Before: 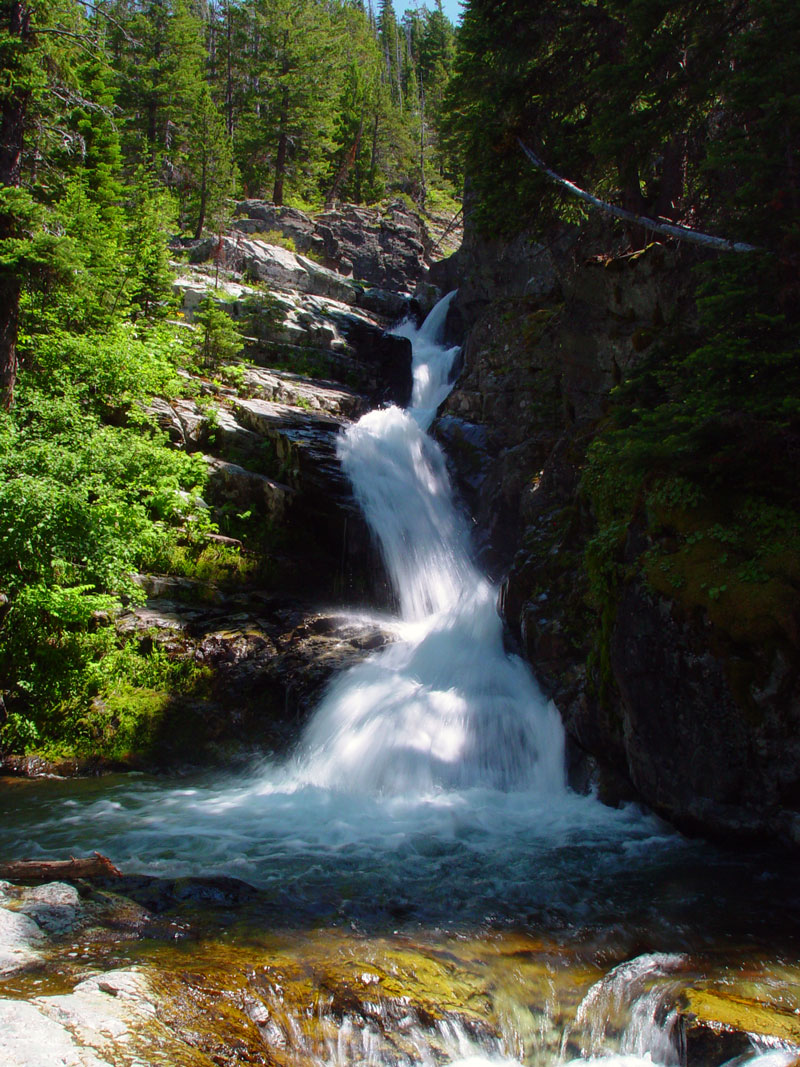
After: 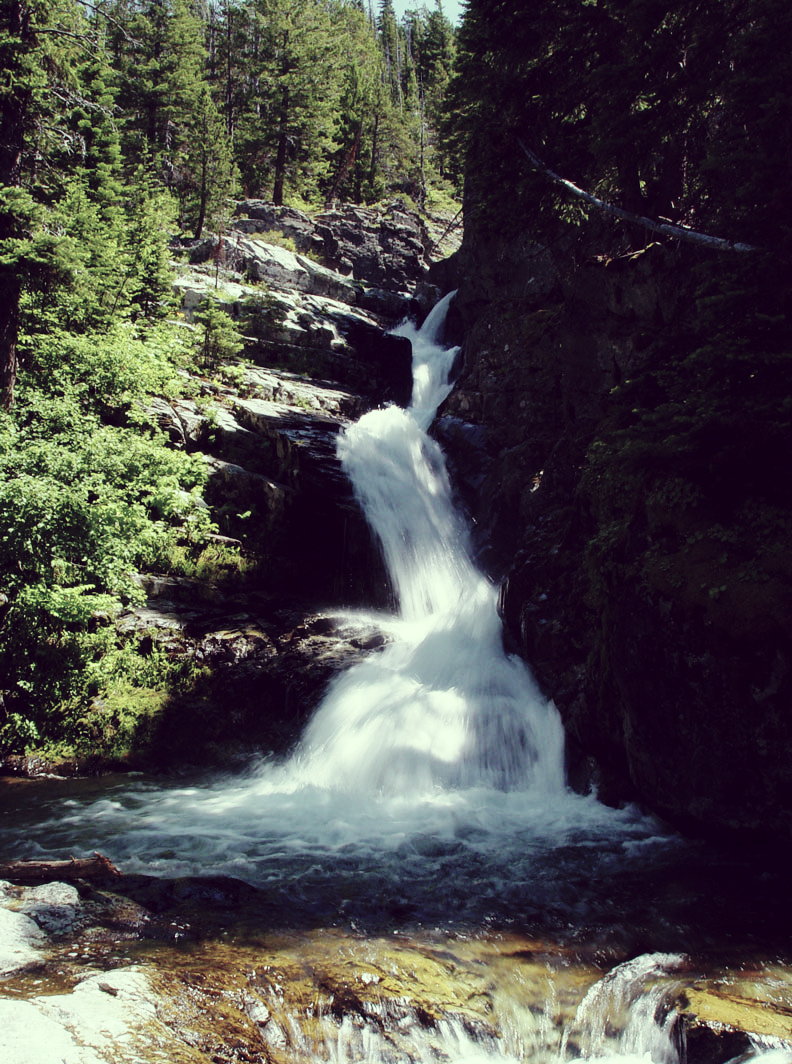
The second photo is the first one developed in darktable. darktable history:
crop: top 0.042%, bottom 0.199%
color correction: highlights a* -20.36, highlights b* 20.83, shadows a* 19.73, shadows b* -21.23, saturation 0.442
base curve: curves: ch0 [(0, 0) (0.036, 0.025) (0.121, 0.166) (0.206, 0.329) (0.605, 0.79) (1, 1)], preserve colors none
